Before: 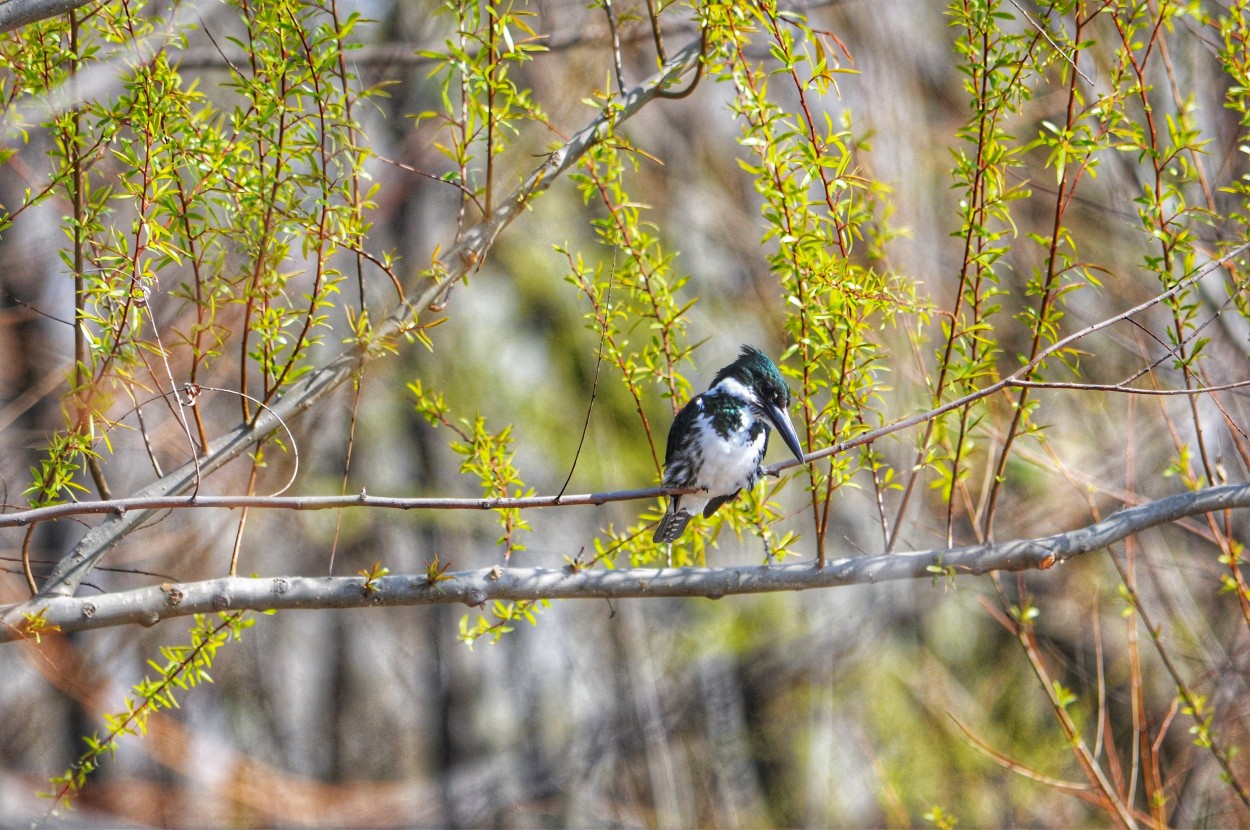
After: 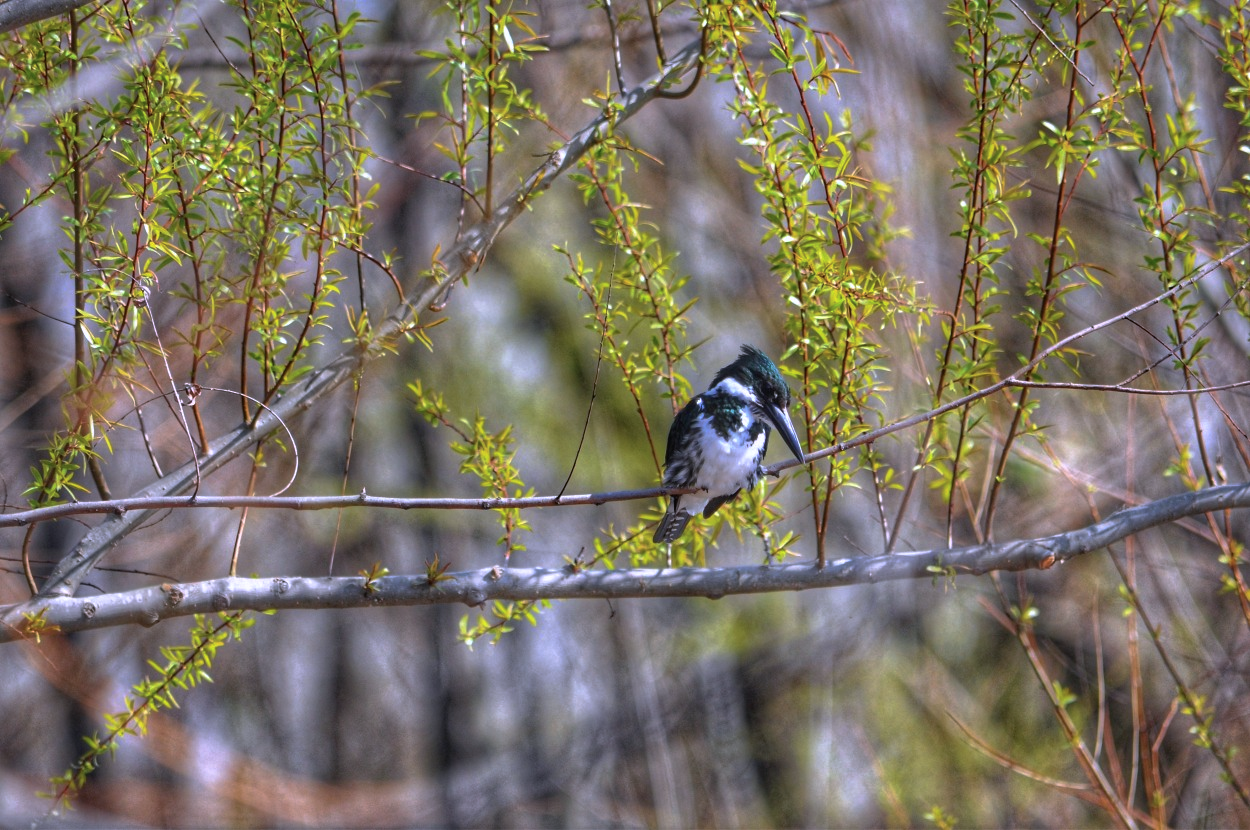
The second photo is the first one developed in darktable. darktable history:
tone equalizer: edges refinement/feathering 500, mask exposure compensation -1.57 EV, preserve details no
contrast brightness saturation: saturation -0.037
color calibration: illuminant custom, x 0.363, y 0.384, temperature 4527.54 K
base curve: curves: ch0 [(0, 0) (0.595, 0.418) (1, 1)], preserve colors none
